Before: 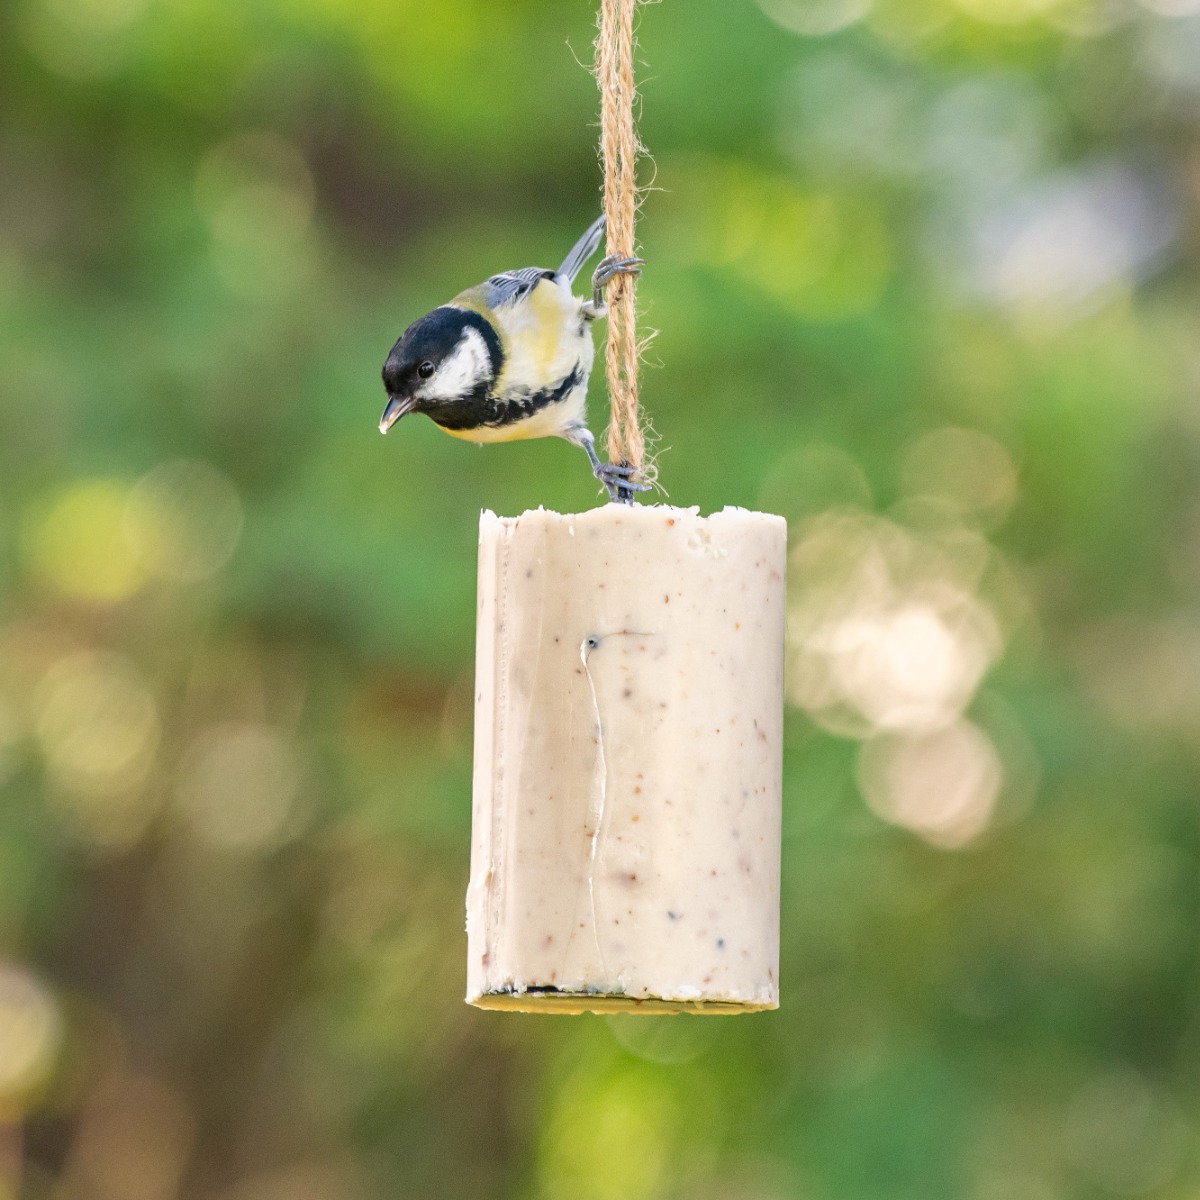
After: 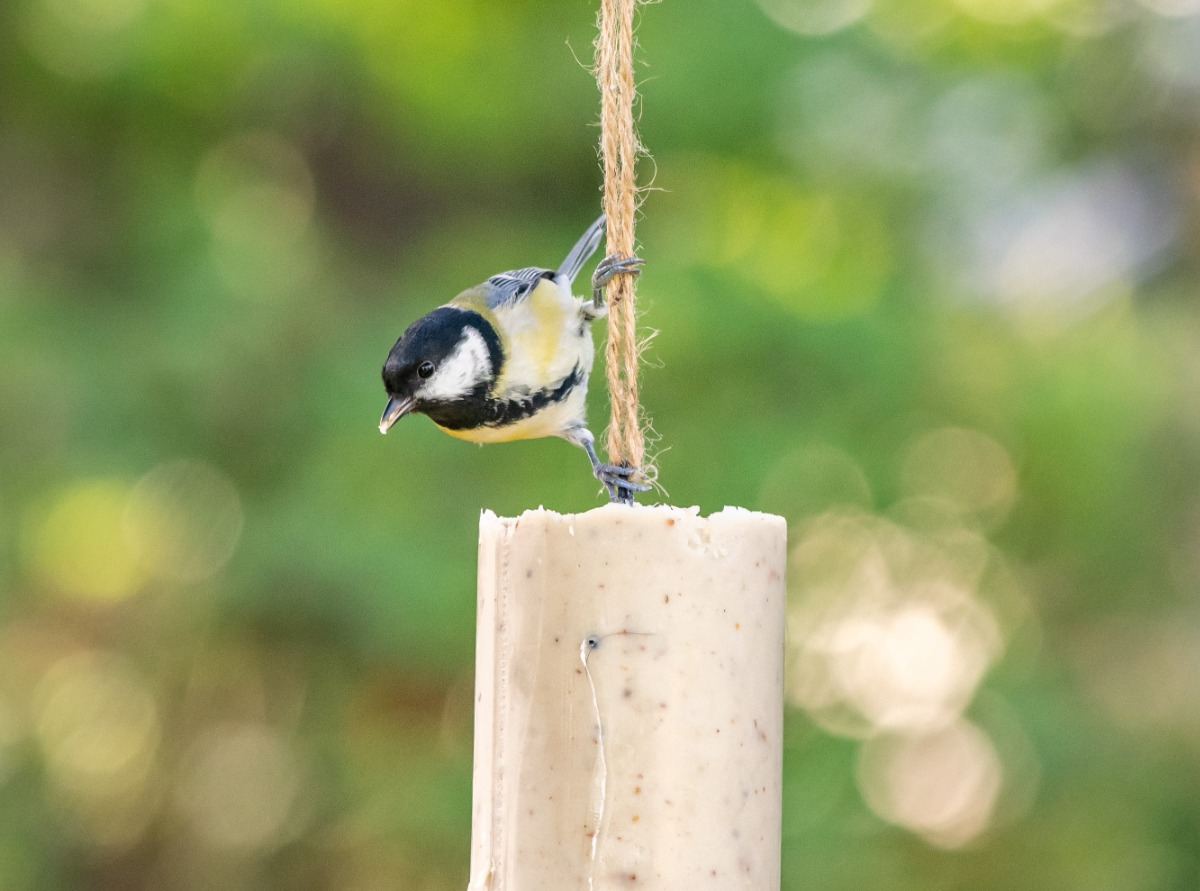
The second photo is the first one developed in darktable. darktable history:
crop: bottom 24.981%
